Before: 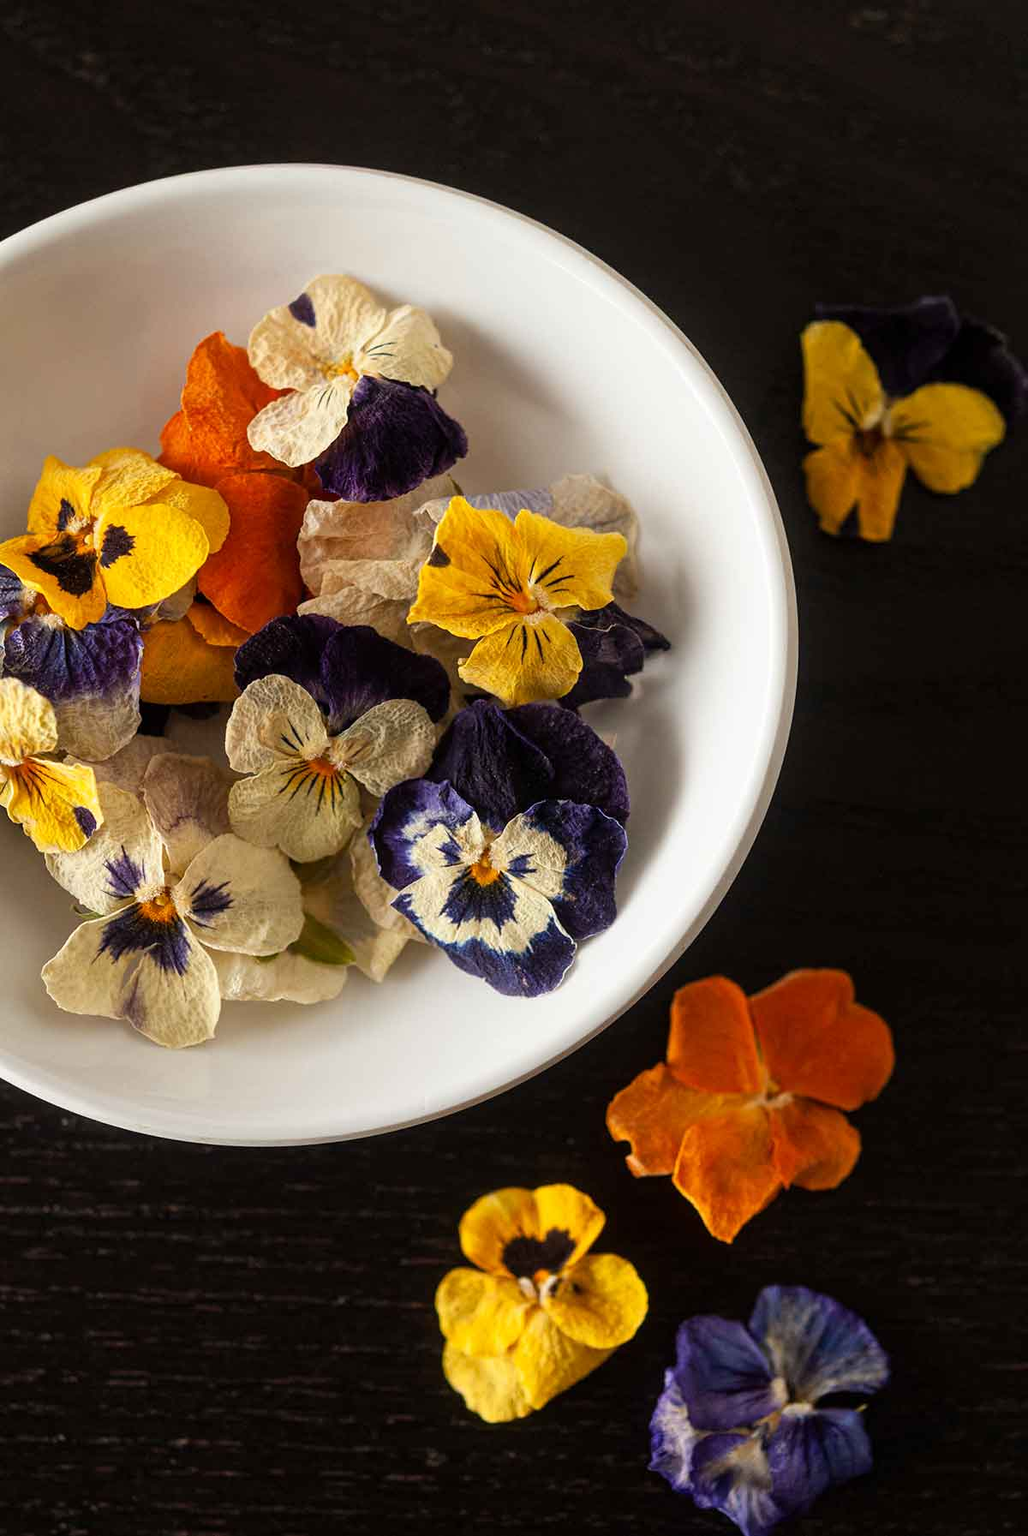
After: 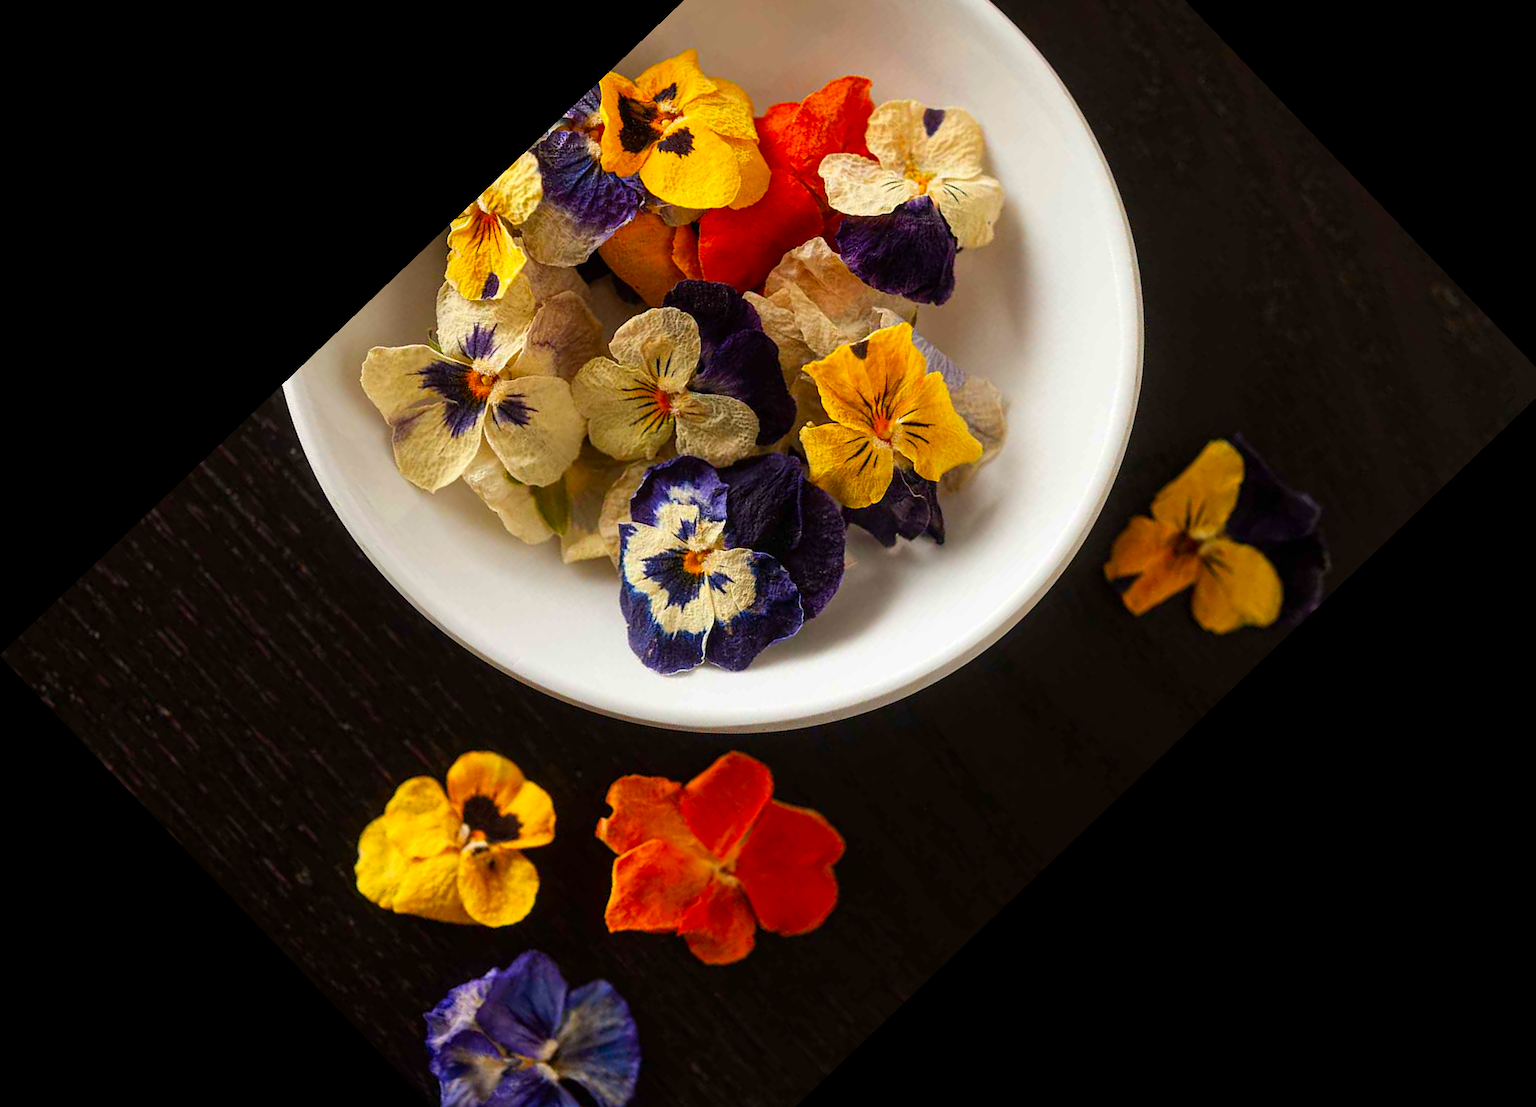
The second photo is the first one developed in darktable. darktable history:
crop and rotate: angle -46.26°, top 16.234%, right 0.912%, bottom 11.704%
contrast brightness saturation: brightness -0.02, saturation 0.35
white balance: emerald 1
